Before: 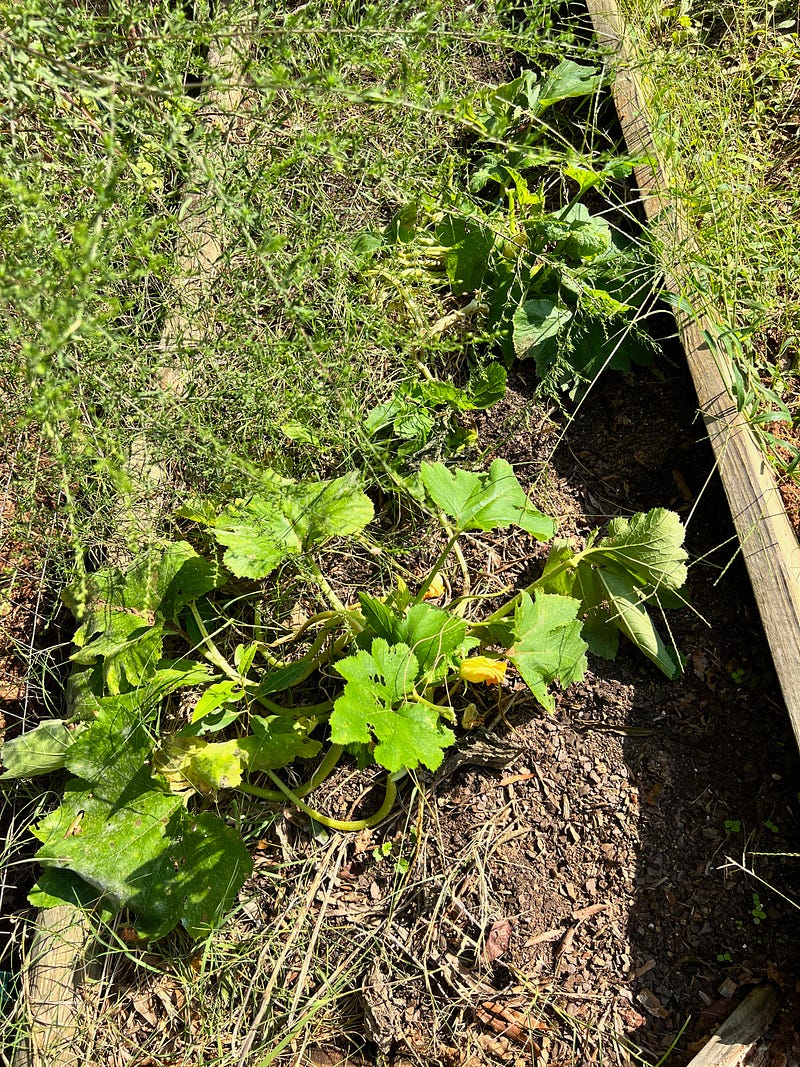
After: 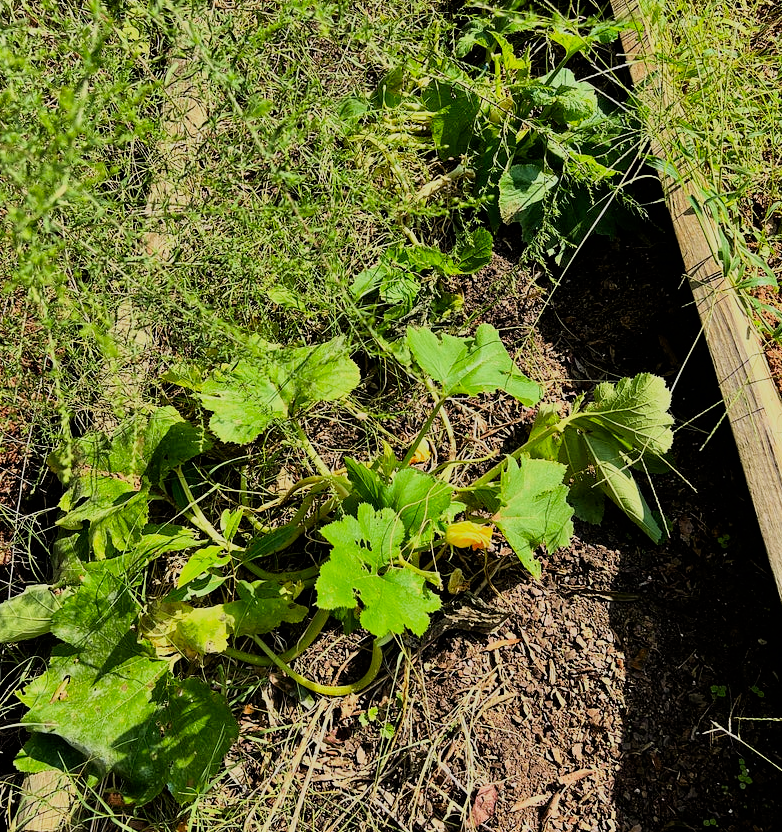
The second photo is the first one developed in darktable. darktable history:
color correction: highlights b* -0.035, saturation 1.15
crop and rotate: left 1.866%, top 12.697%, right 0.27%, bottom 9.294%
filmic rgb: black relative exposure -7.65 EV, white relative exposure 4.56 EV, hardness 3.61, contrast 1.054
velvia: on, module defaults
